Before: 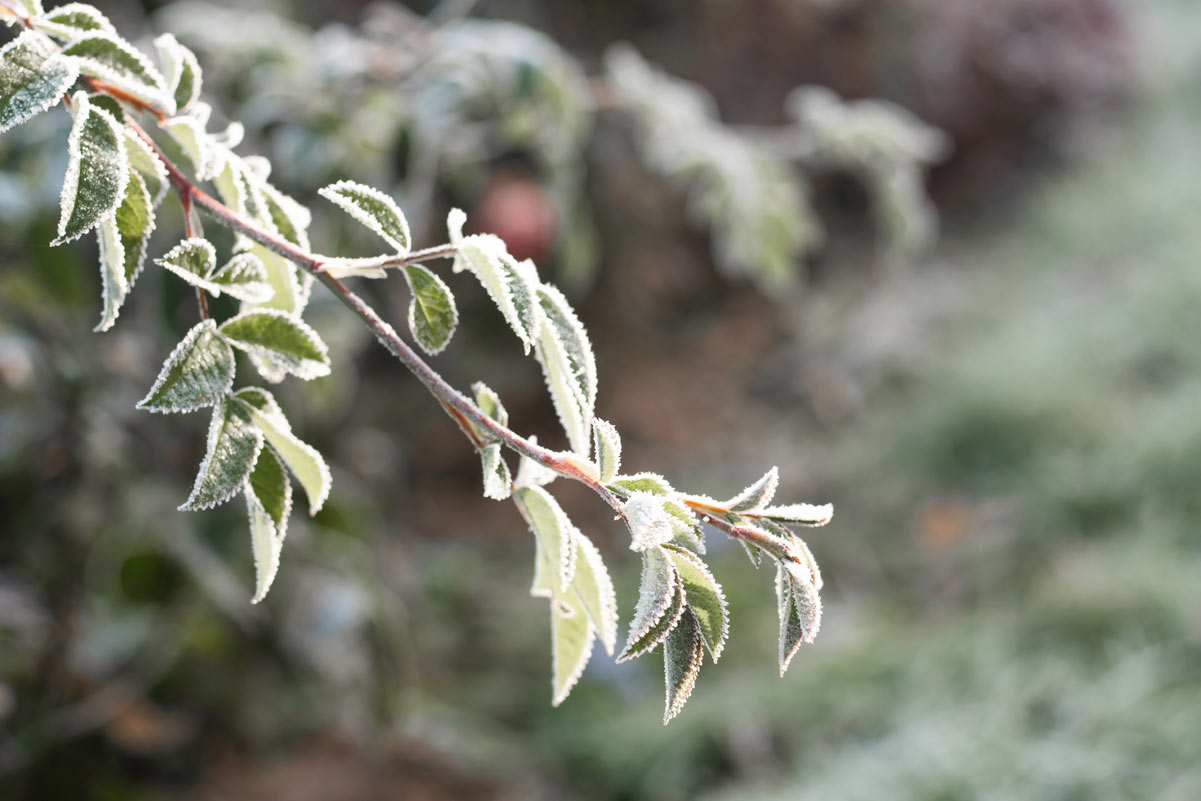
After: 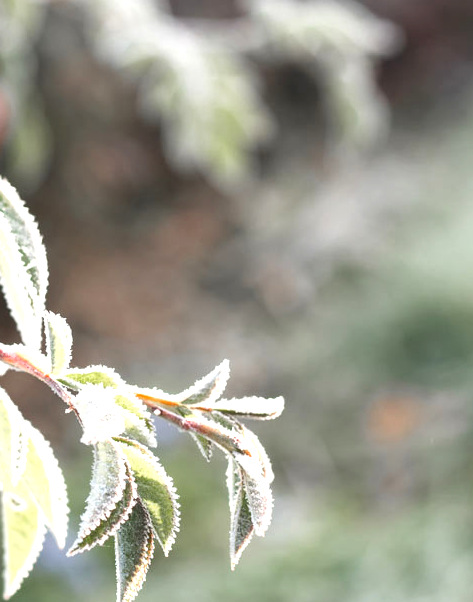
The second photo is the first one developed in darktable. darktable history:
crop: left 45.721%, top 13.393%, right 14.118%, bottom 10.01%
exposure: exposure 0.574 EV, compensate highlight preservation false
